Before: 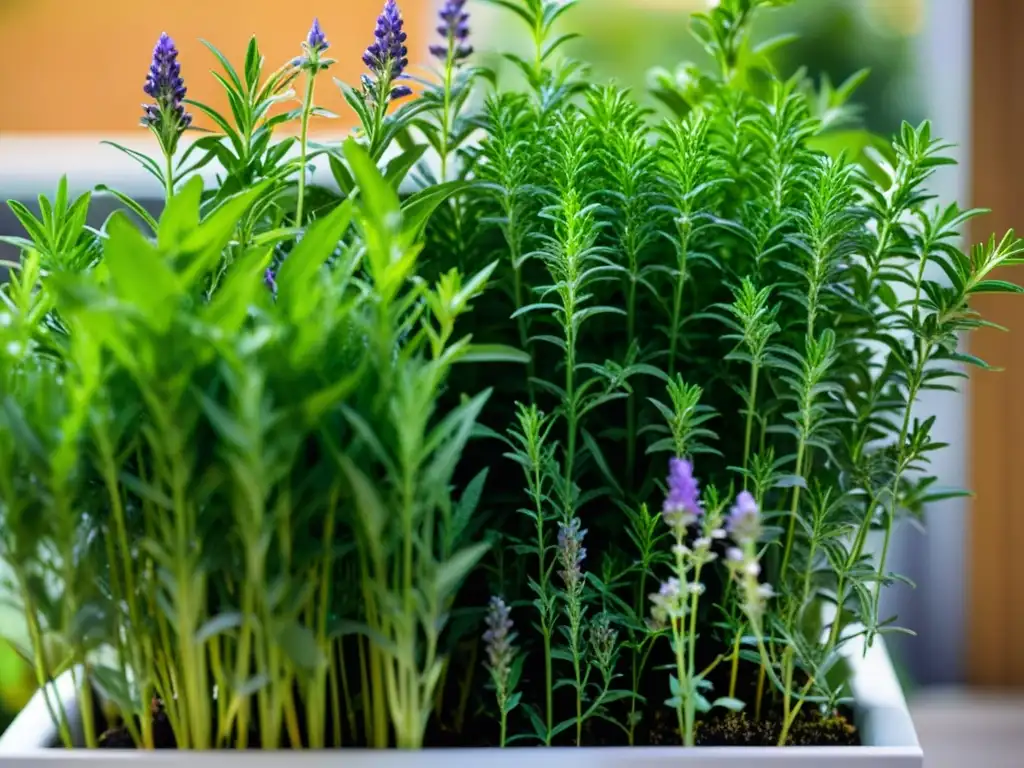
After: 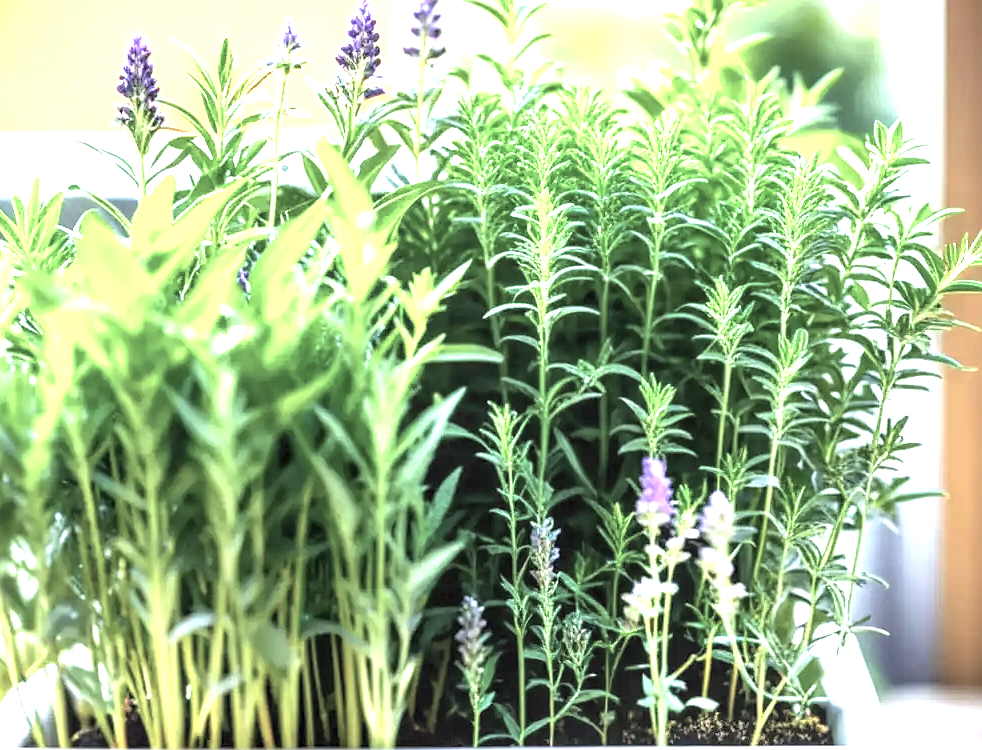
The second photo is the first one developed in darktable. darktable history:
sharpen: radius 1.043
contrast brightness saturation: contrast 0.025, brightness 0.069, saturation 0.122
crop and rotate: left 2.676%, right 1.344%, bottom 2.237%
exposure: black level correction 0, exposure 1.9 EV, compensate highlight preservation false
local contrast: detail 130%
base curve: curves: ch0 [(0, 0) (0.303, 0.277) (1, 1)], preserve colors none
color correction: highlights b* -0.006, saturation 0.519
